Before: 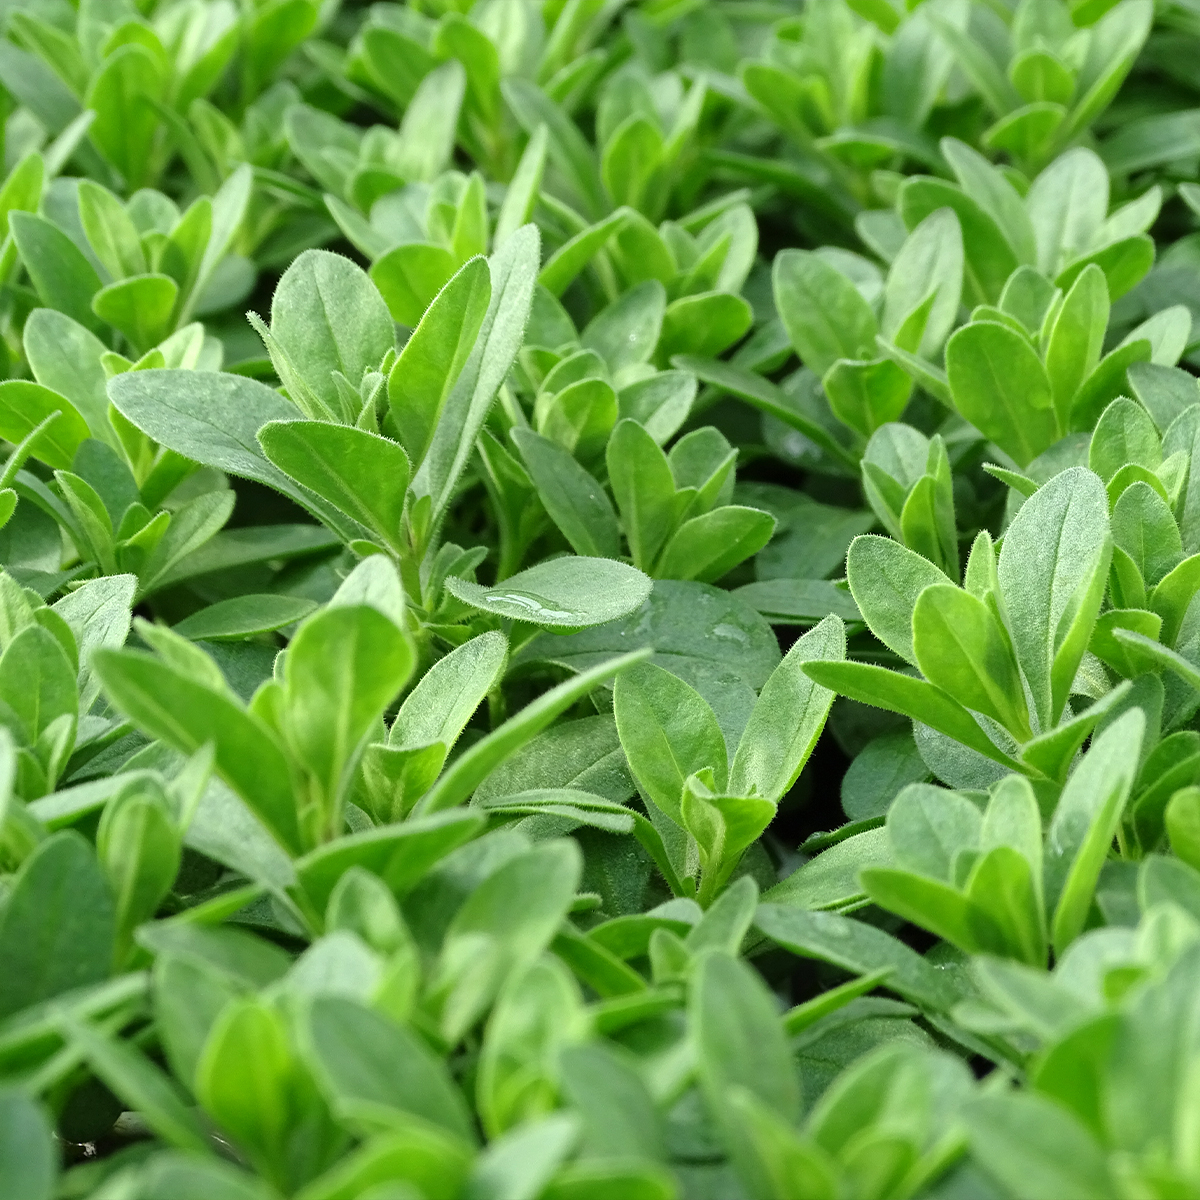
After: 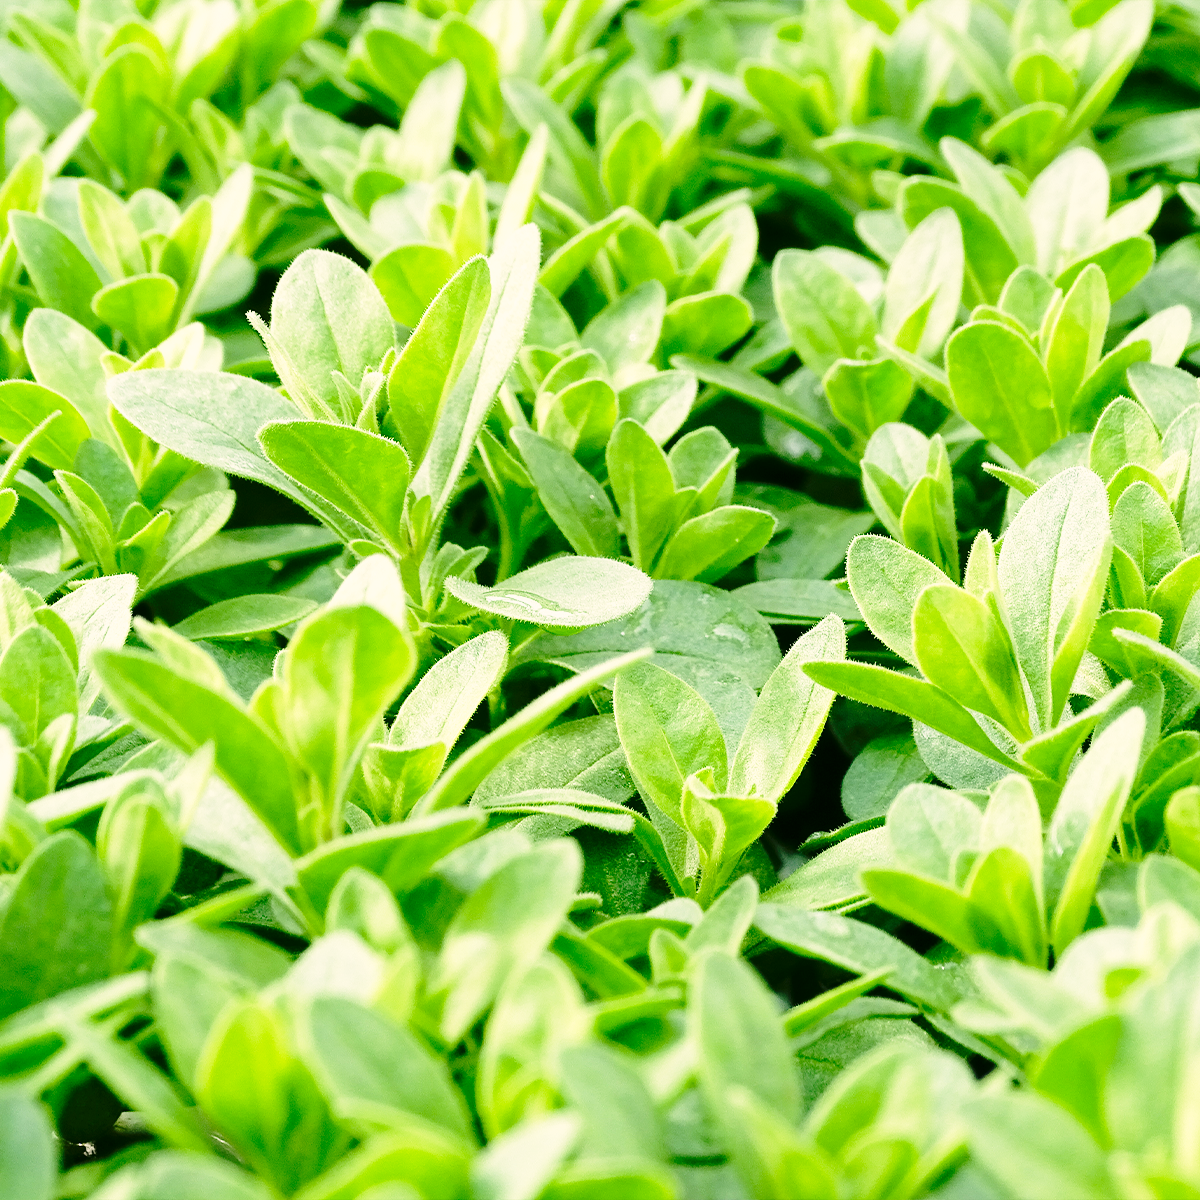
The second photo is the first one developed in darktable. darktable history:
base curve: curves: ch0 [(0, 0) (0.028, 0.03) (0.105, 0.232) (0.387, 0.748) (0.754, 0.968) (1, 1)], preserve colors none
color correction: highlights a* 4.65, highlights b* 4.95, shadows a* -6.94, shadows b* 4.9
